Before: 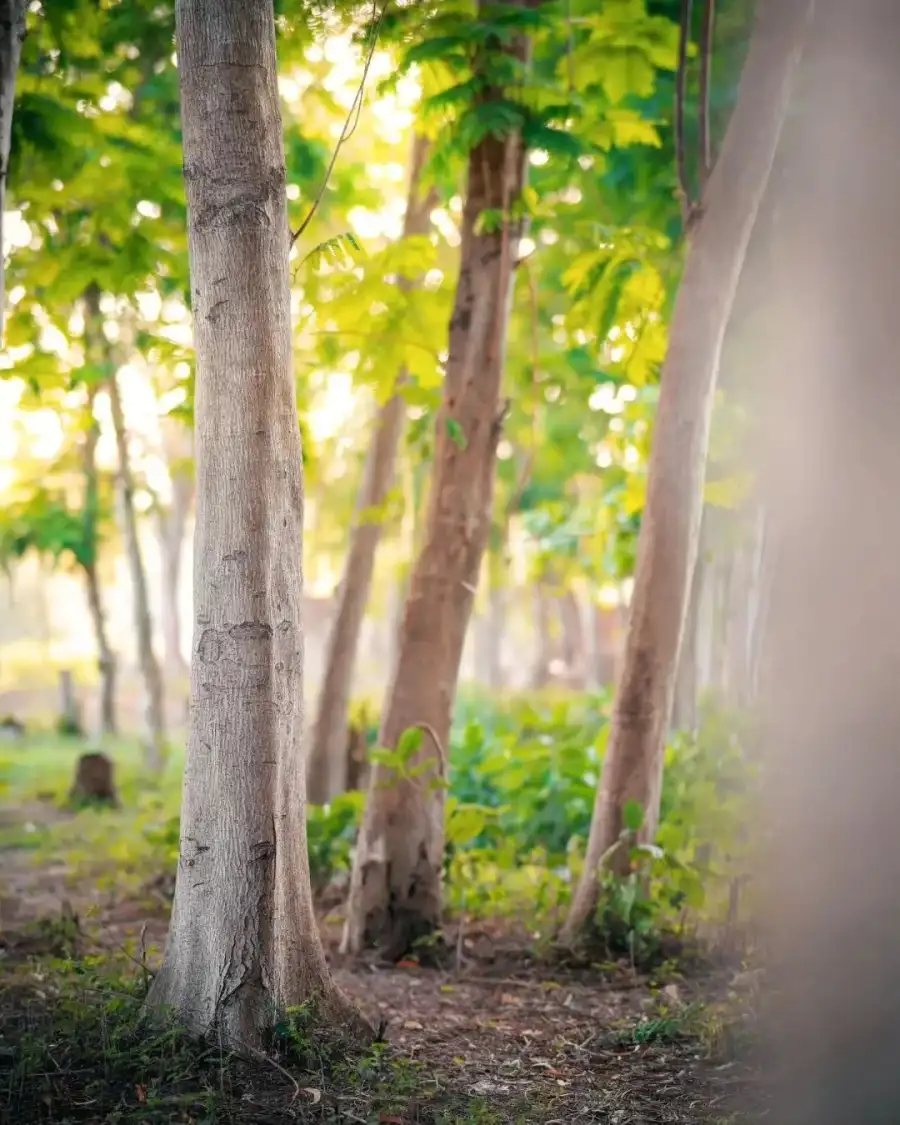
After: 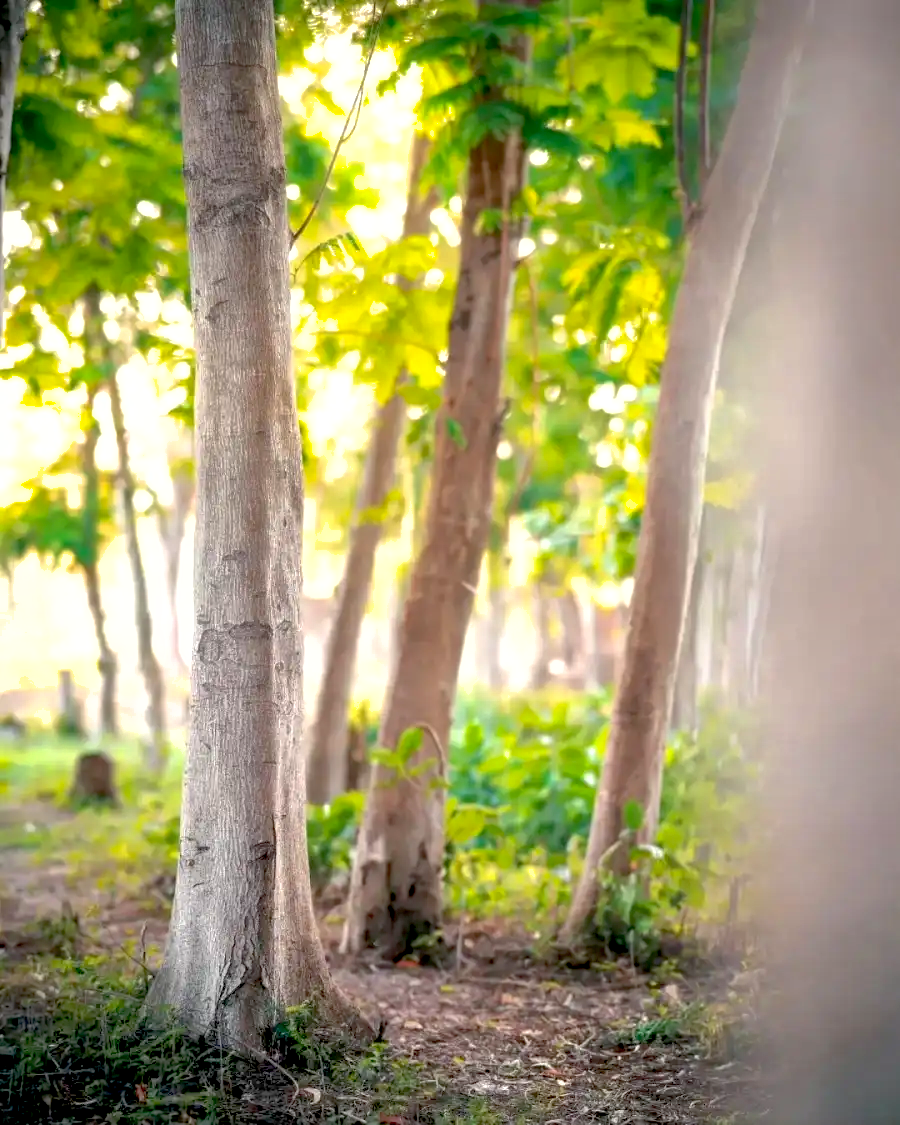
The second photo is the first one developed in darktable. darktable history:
graduated density: rotation 5.63°, offset 76.9
exposure: black level correction 0.01, exposure 1 EV, compensate highlight preservation false
shadows and highlights: on, module defaults
contrast brightness saturation: saturation -0.04
